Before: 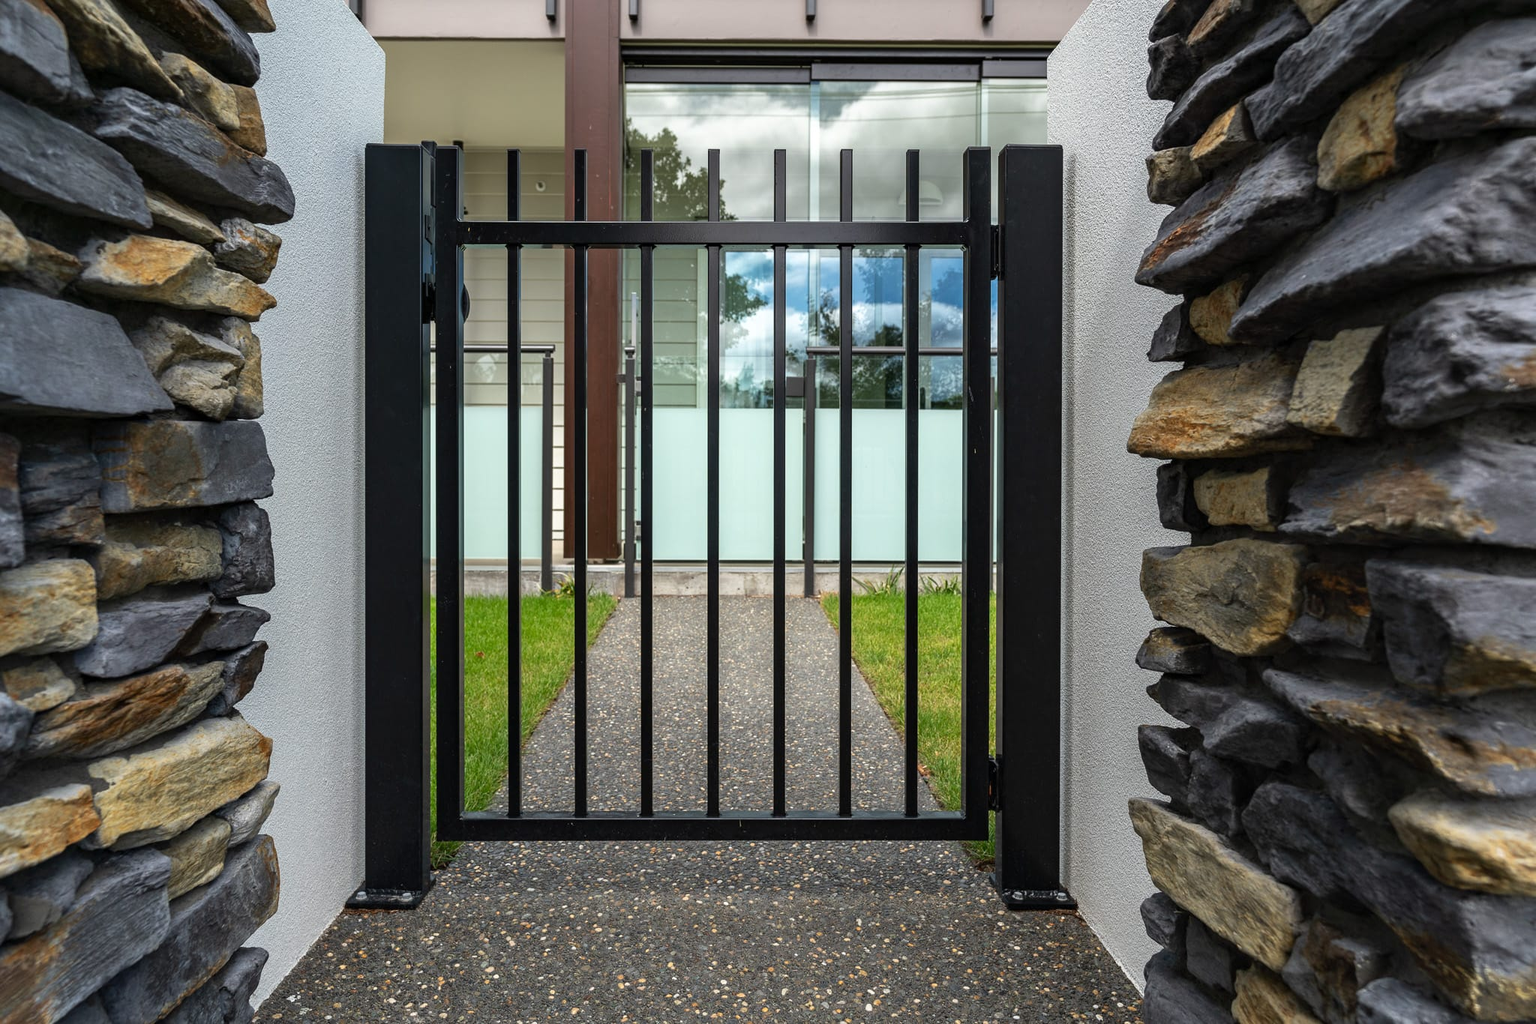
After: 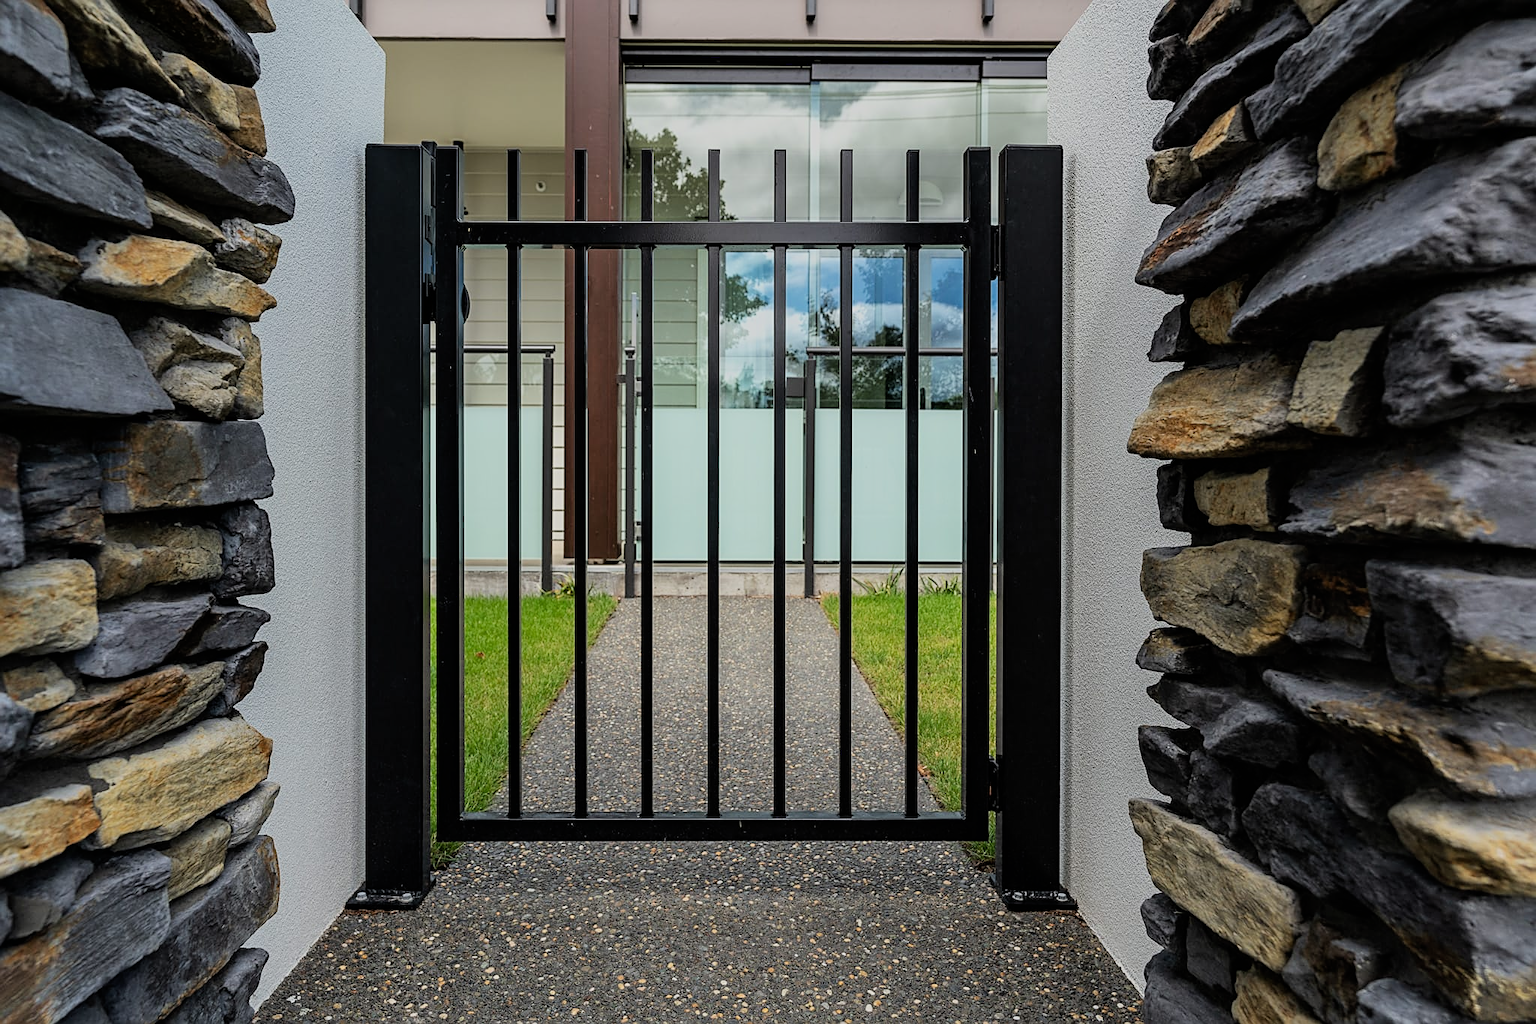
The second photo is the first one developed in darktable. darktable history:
sharpen: on, module defaults
filmic rgb: black relative exposure -7.65 EV, white relative exposure 4.56 EV, threshold 2.99 EV, hardness 3.61, color science v6 (2022), enable highlight reconstruction true
